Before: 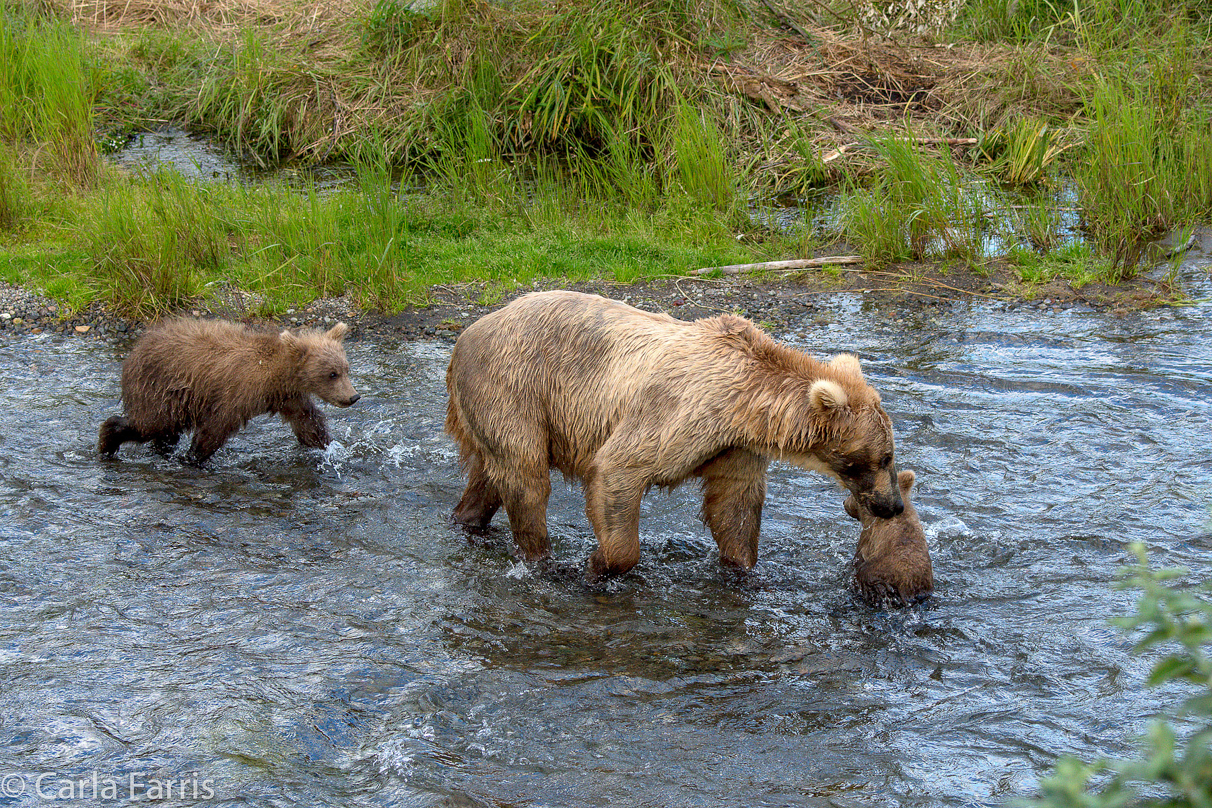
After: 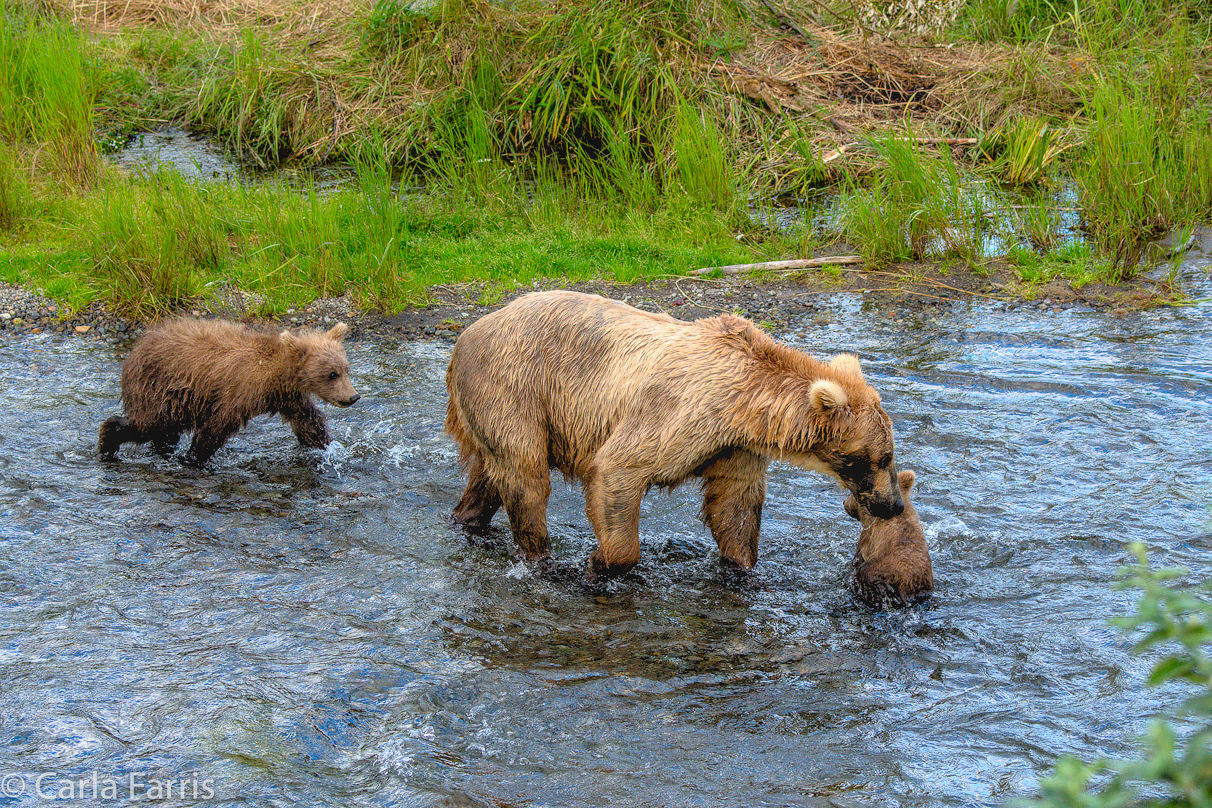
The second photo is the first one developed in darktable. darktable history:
contrast brightness saturation: contrast -0.19, saturation 0.19
rgb levels: levels [[0.013, 0.434, 0.89], [0, 0.5, 1], [0, 0.5, 1]]
local contrast: on, module defaults
